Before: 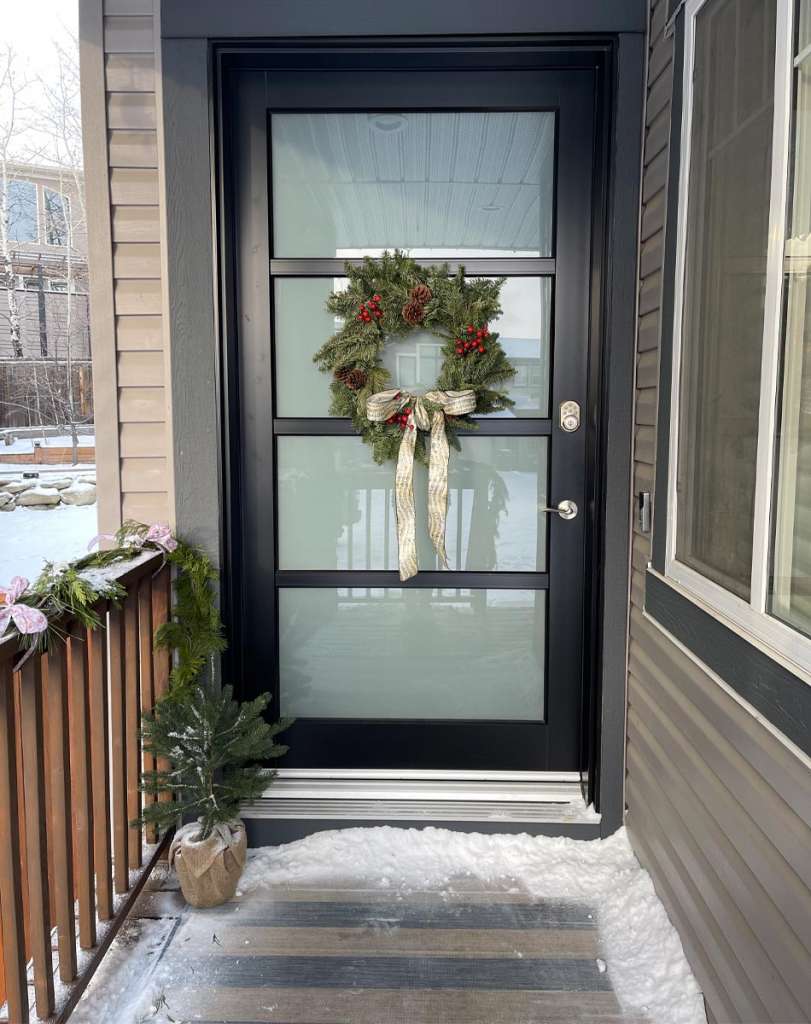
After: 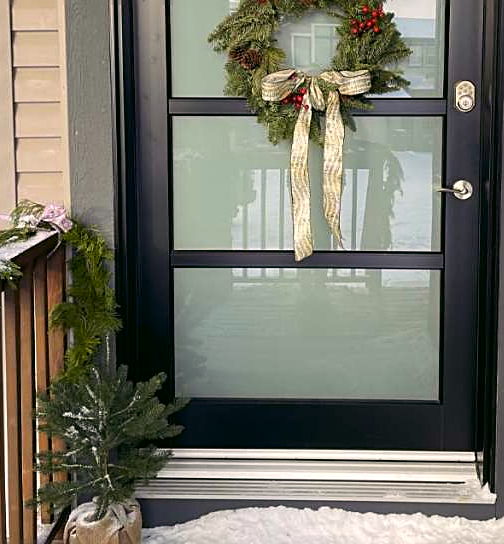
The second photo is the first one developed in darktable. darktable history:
crop: left 13.028%, top 31.293%, right 24.649%, bottom 15.485%
color correction: highlights a* 4.03, highlights b* 4.91, shadows a* -7.21, shadows b* 4.74
sharpen: on, module defaults
color balance rgb: shadows lift › luminance 0.603%, shadows lift › chroma 6.715%, shadows lift › hue 301.86°, perceptual saturation grading › global saturation 10.252%, global vibrance 20%
